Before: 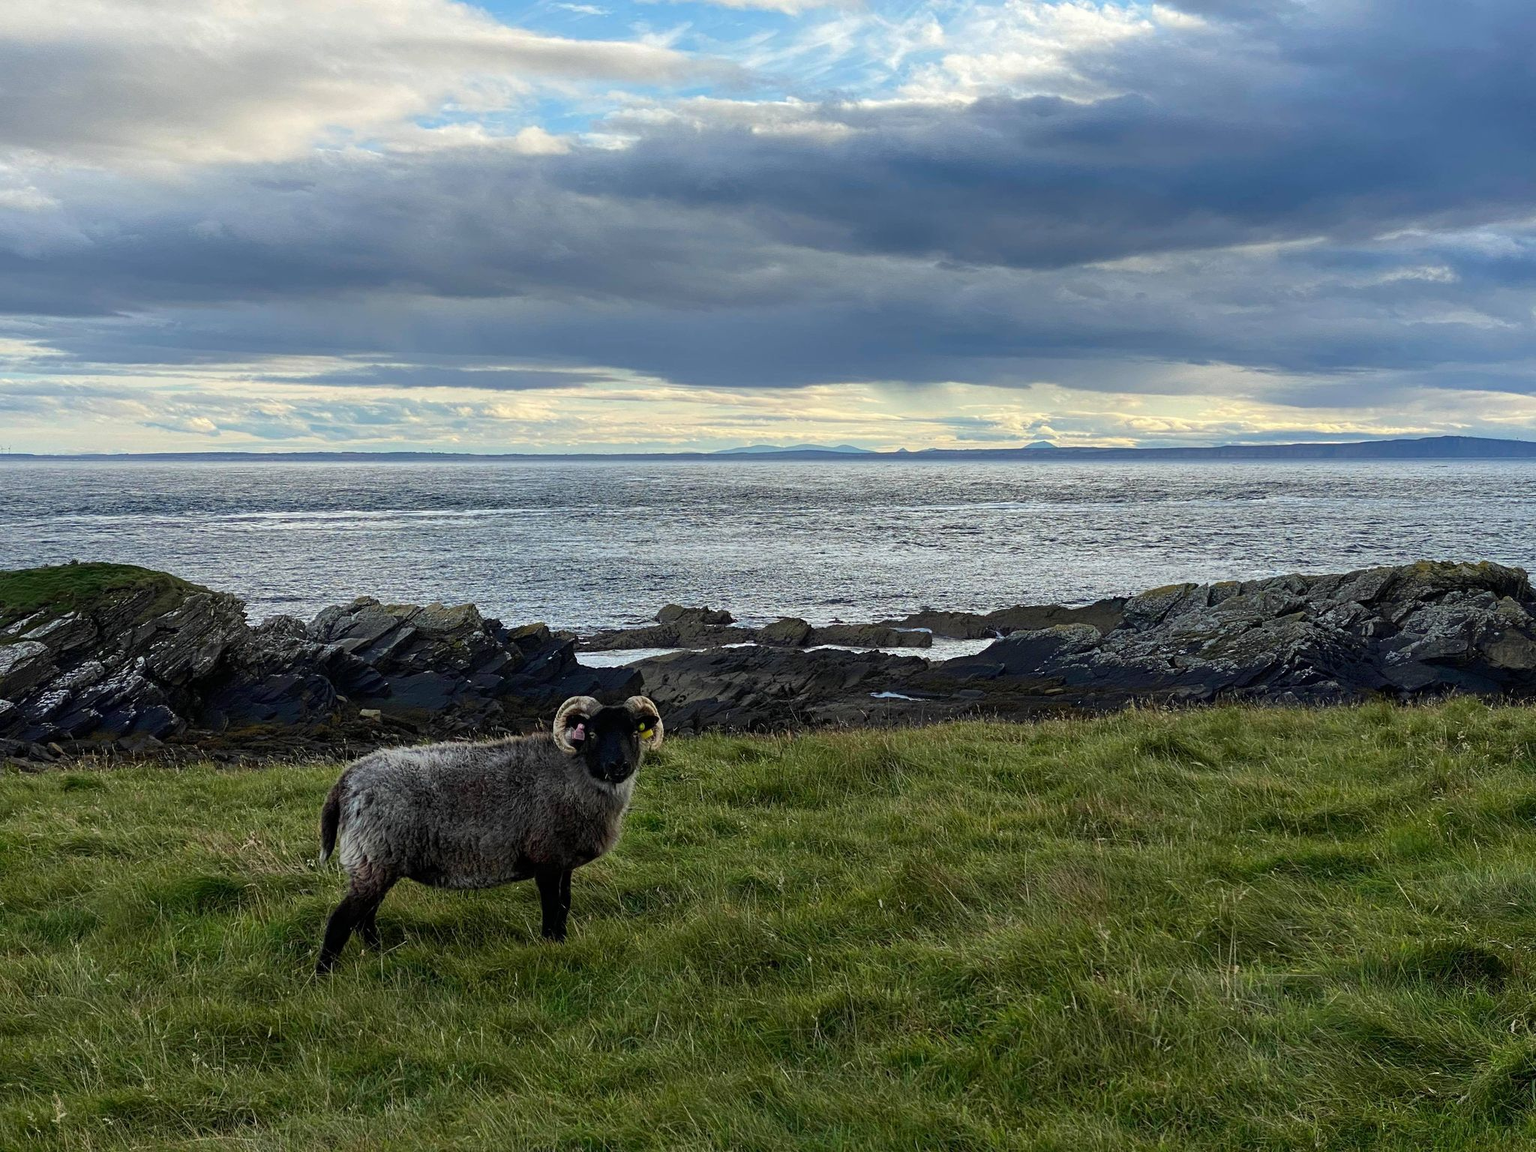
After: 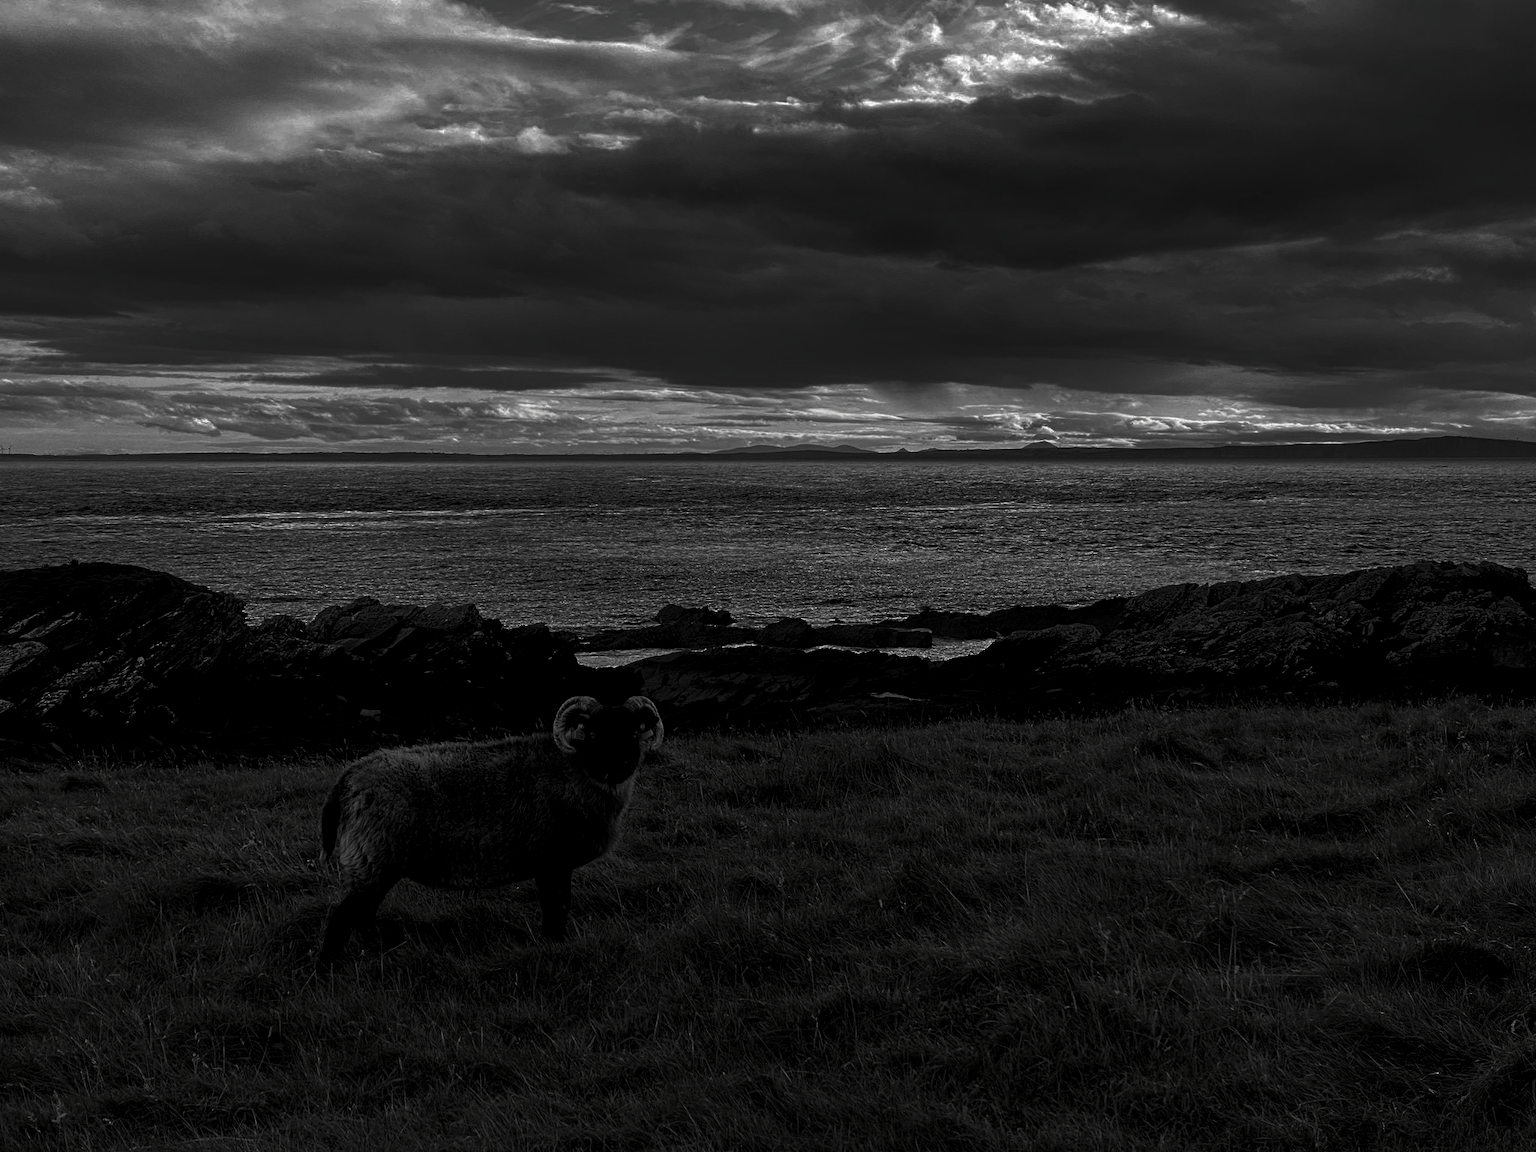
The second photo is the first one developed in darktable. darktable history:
local contrast: on, module defaults
contrast brightness saturation: contrast -0.035, brightness -0.583, saturation -0.99
base curve: curves: ch0 [(0, 0) (0.841, 0.609) (1, 1)]
